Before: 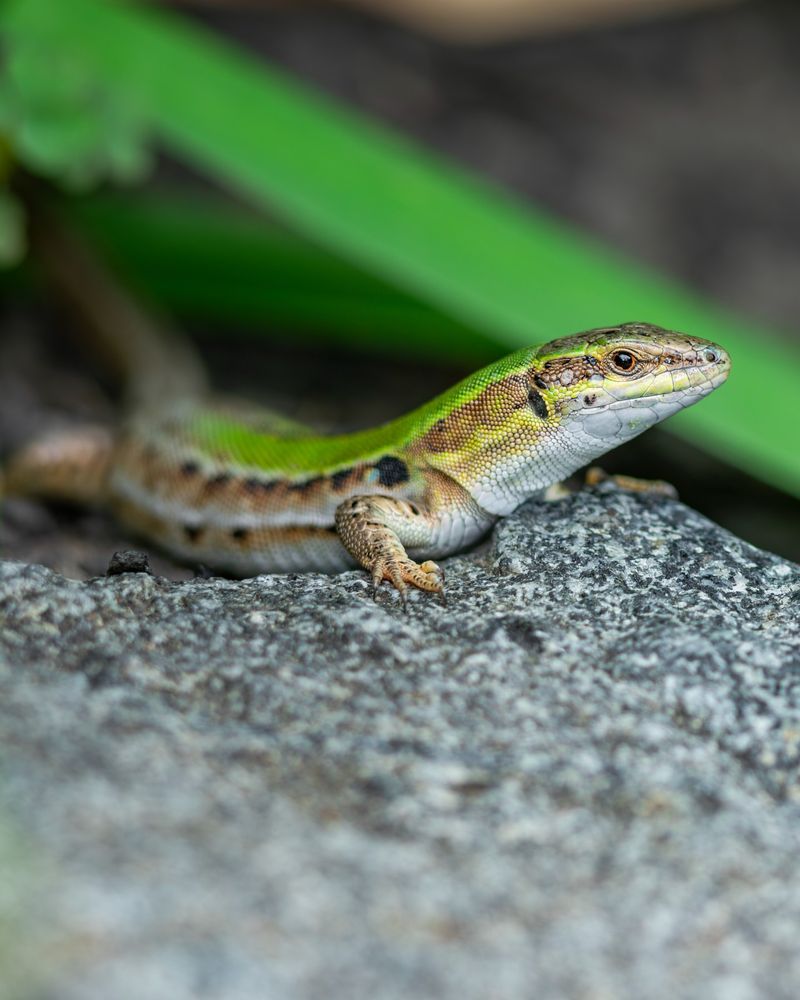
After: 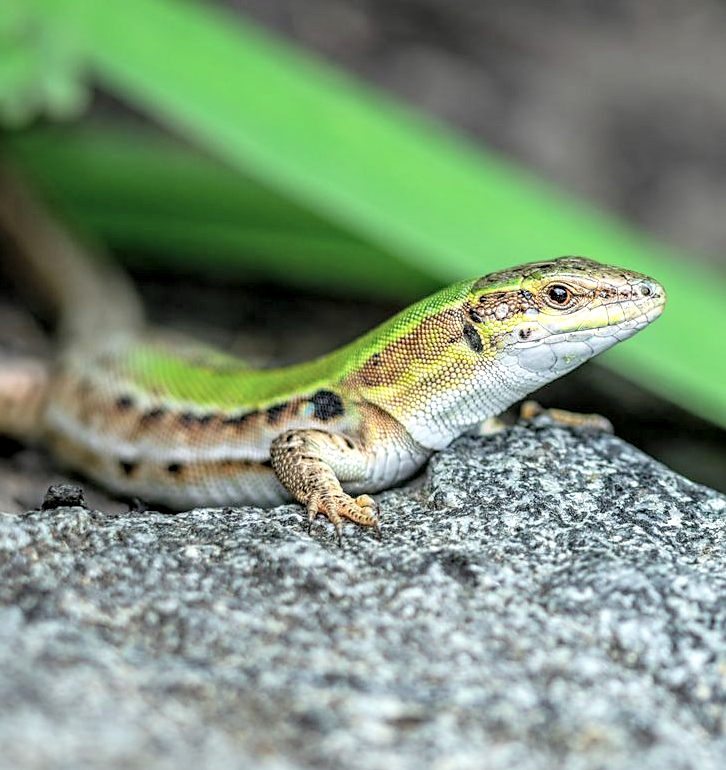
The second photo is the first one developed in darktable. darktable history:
sharpen: radius 1.864, amount 0.398, threshold 1.271
local contrast: highlights 60%, shadows 60%, detail 160%
crop: left 8.155%, top 6.611%, bottom 15.385%
contrast brightness saturation: brightness 0.28
